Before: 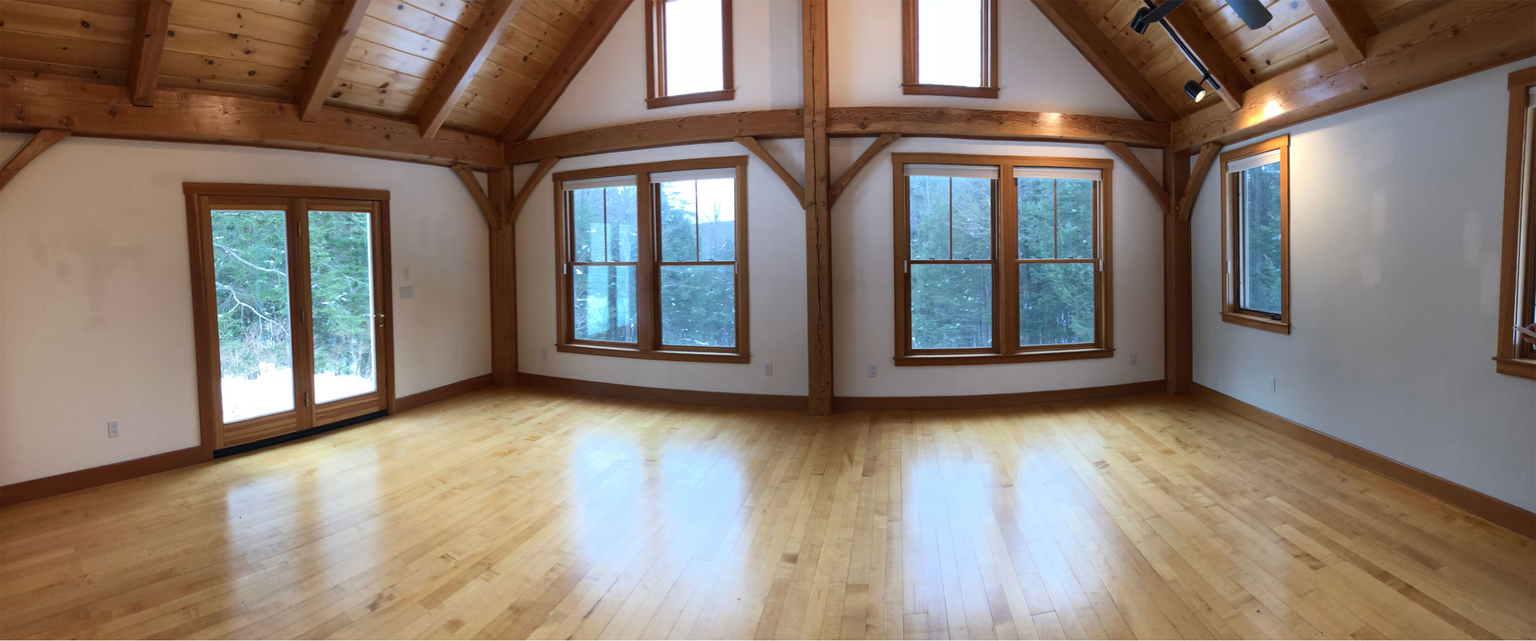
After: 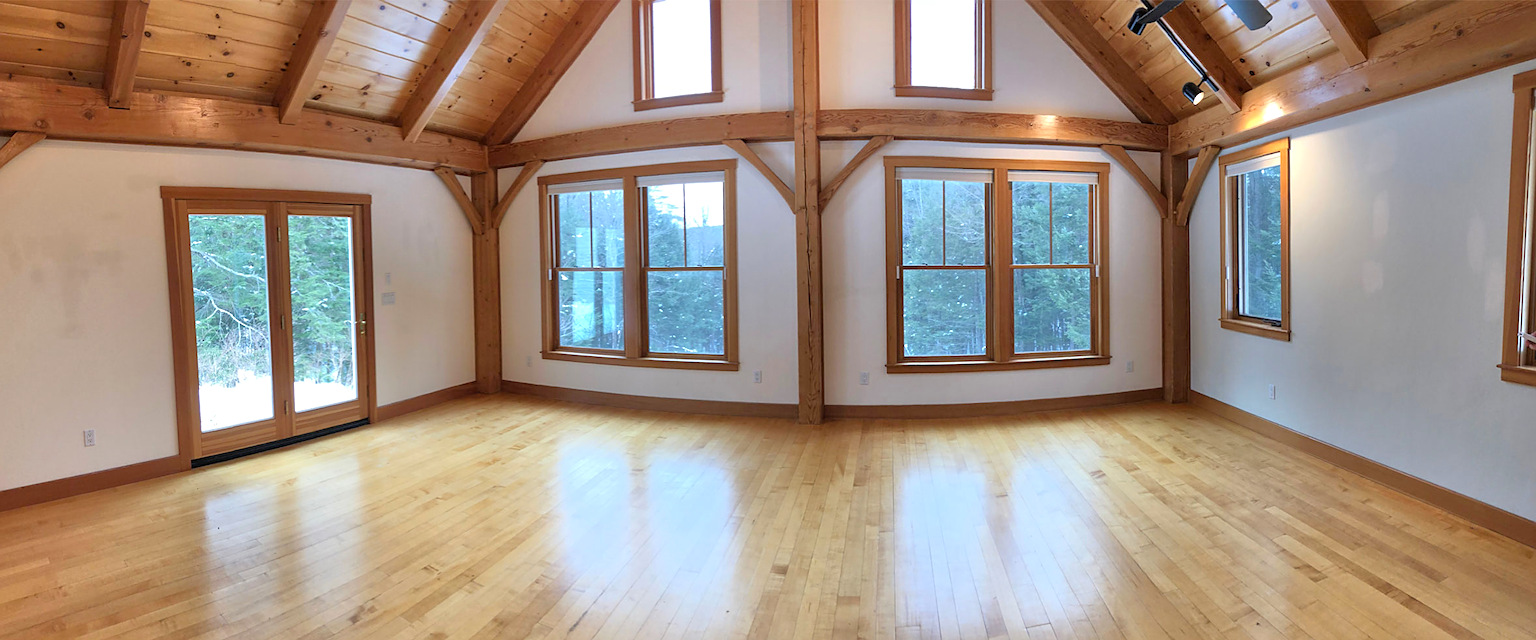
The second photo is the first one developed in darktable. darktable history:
tone equalizer: -7 EV 0.15 EV, -6 EV 0.6 EV, -5 EV 1.15 EV, -4 EV 1.33 EV, -3 EV 1.15 EV, -2 EV 0.6 EV, -1 EV 0.15 EV, mask exposure compensation -0.5 EV
crop: left 1.743%, right 0.268%, bottom 2.011%
sharpen: on, module defaults
